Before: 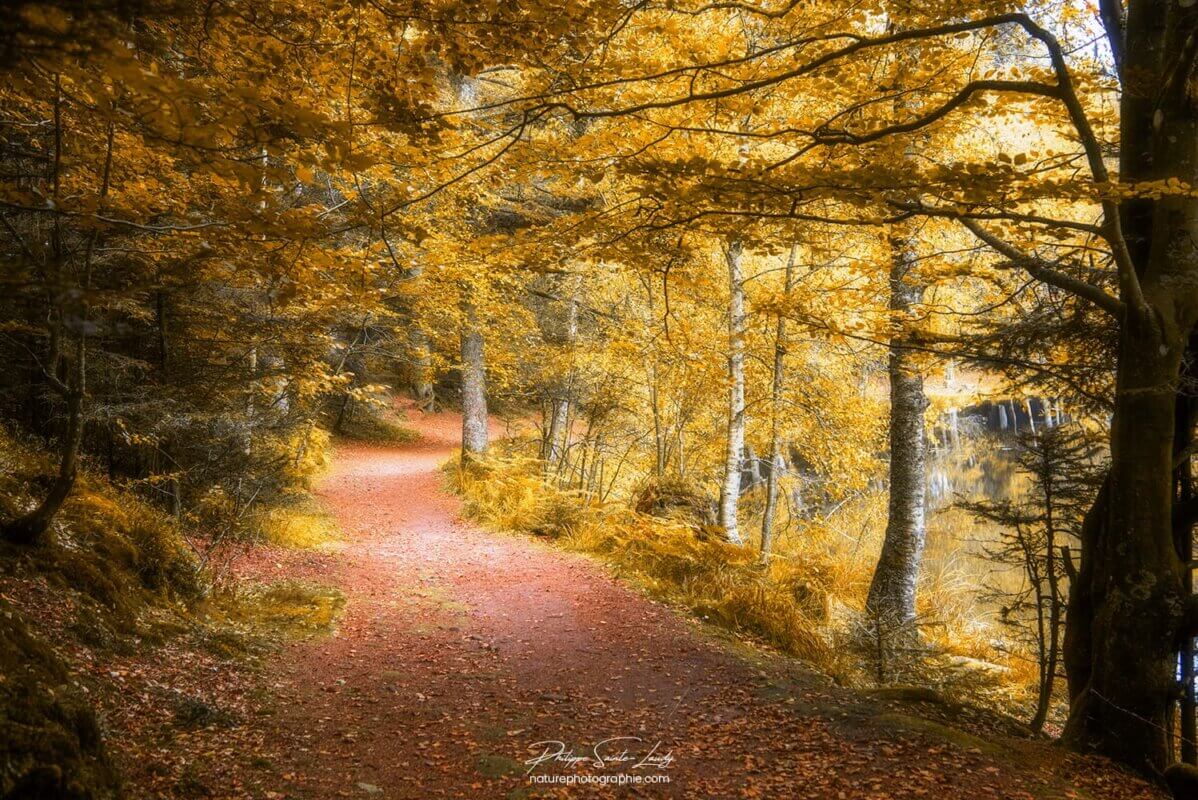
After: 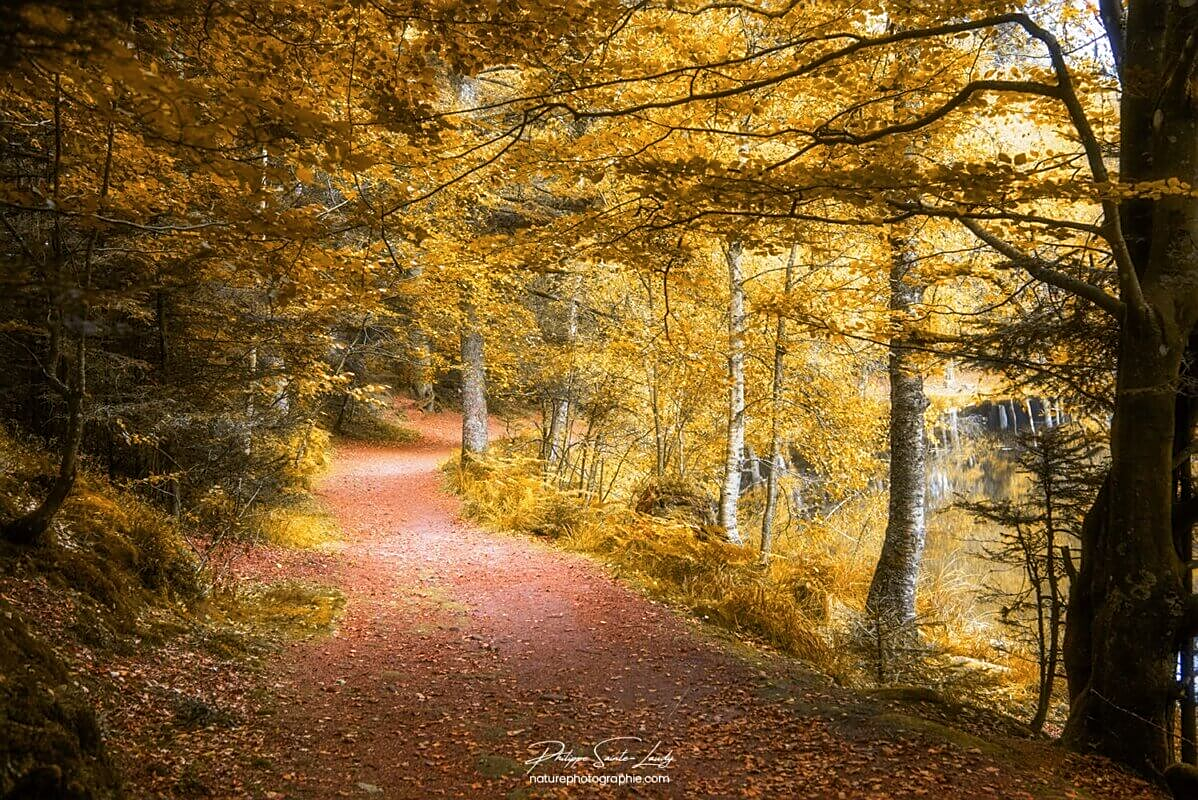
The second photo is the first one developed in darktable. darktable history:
color balance rgb: perceptual saturation grading › global saturation 0.01%
sharpen: on, module defaults
